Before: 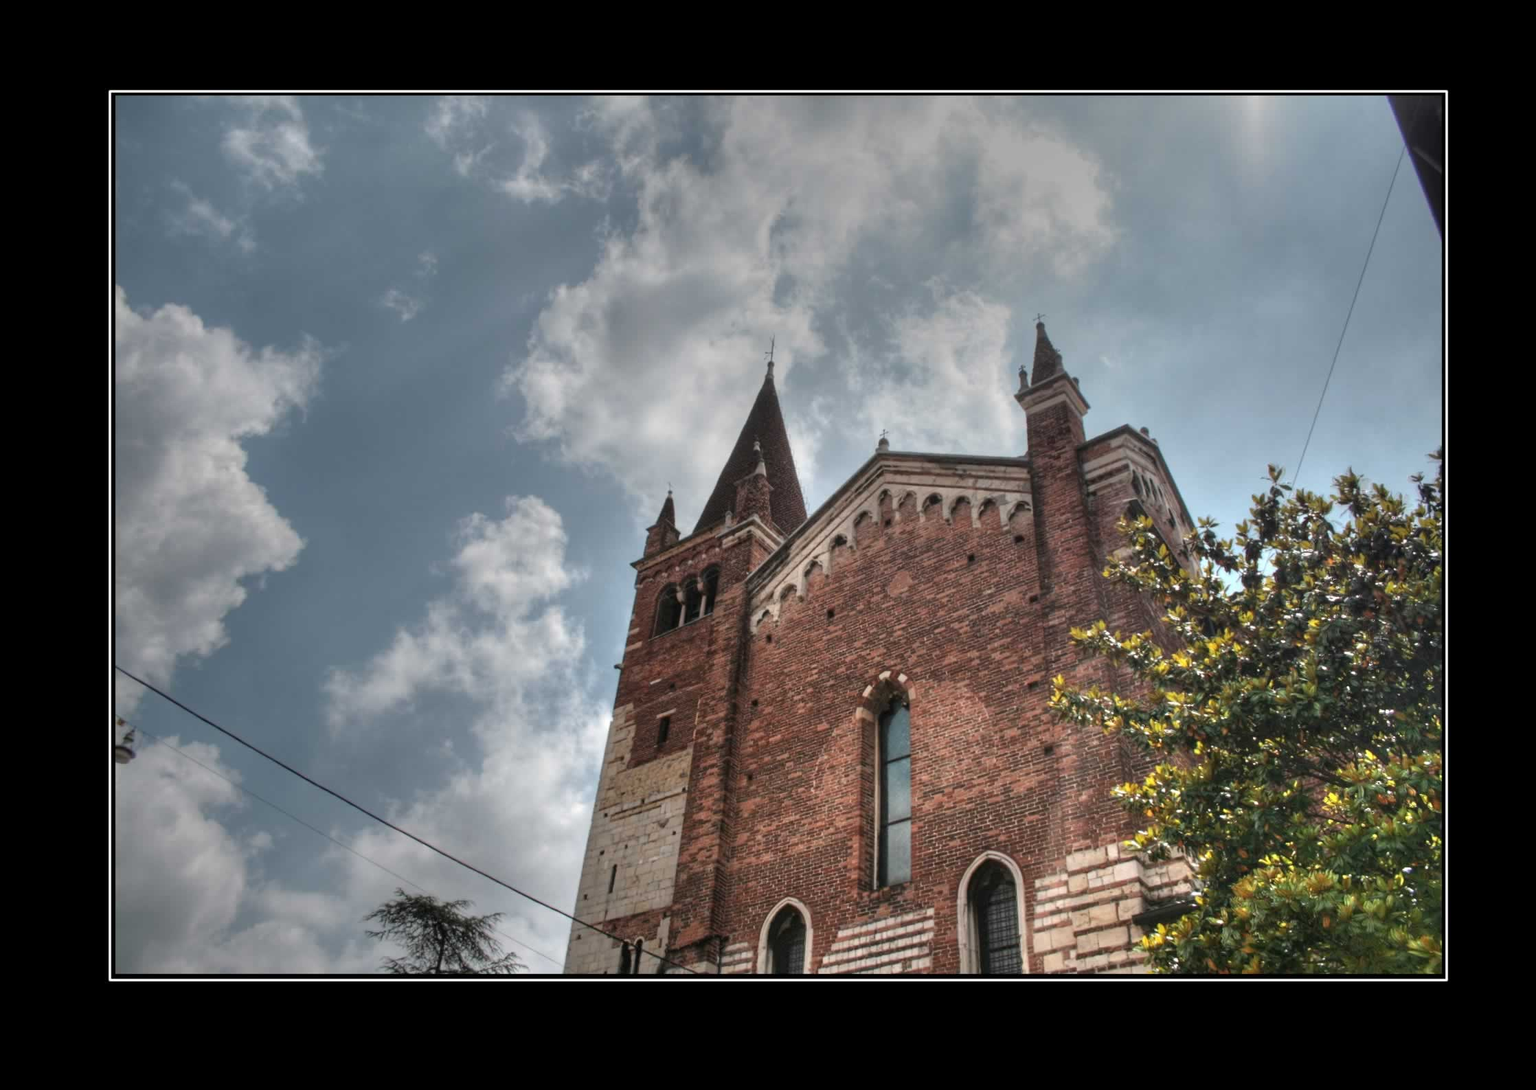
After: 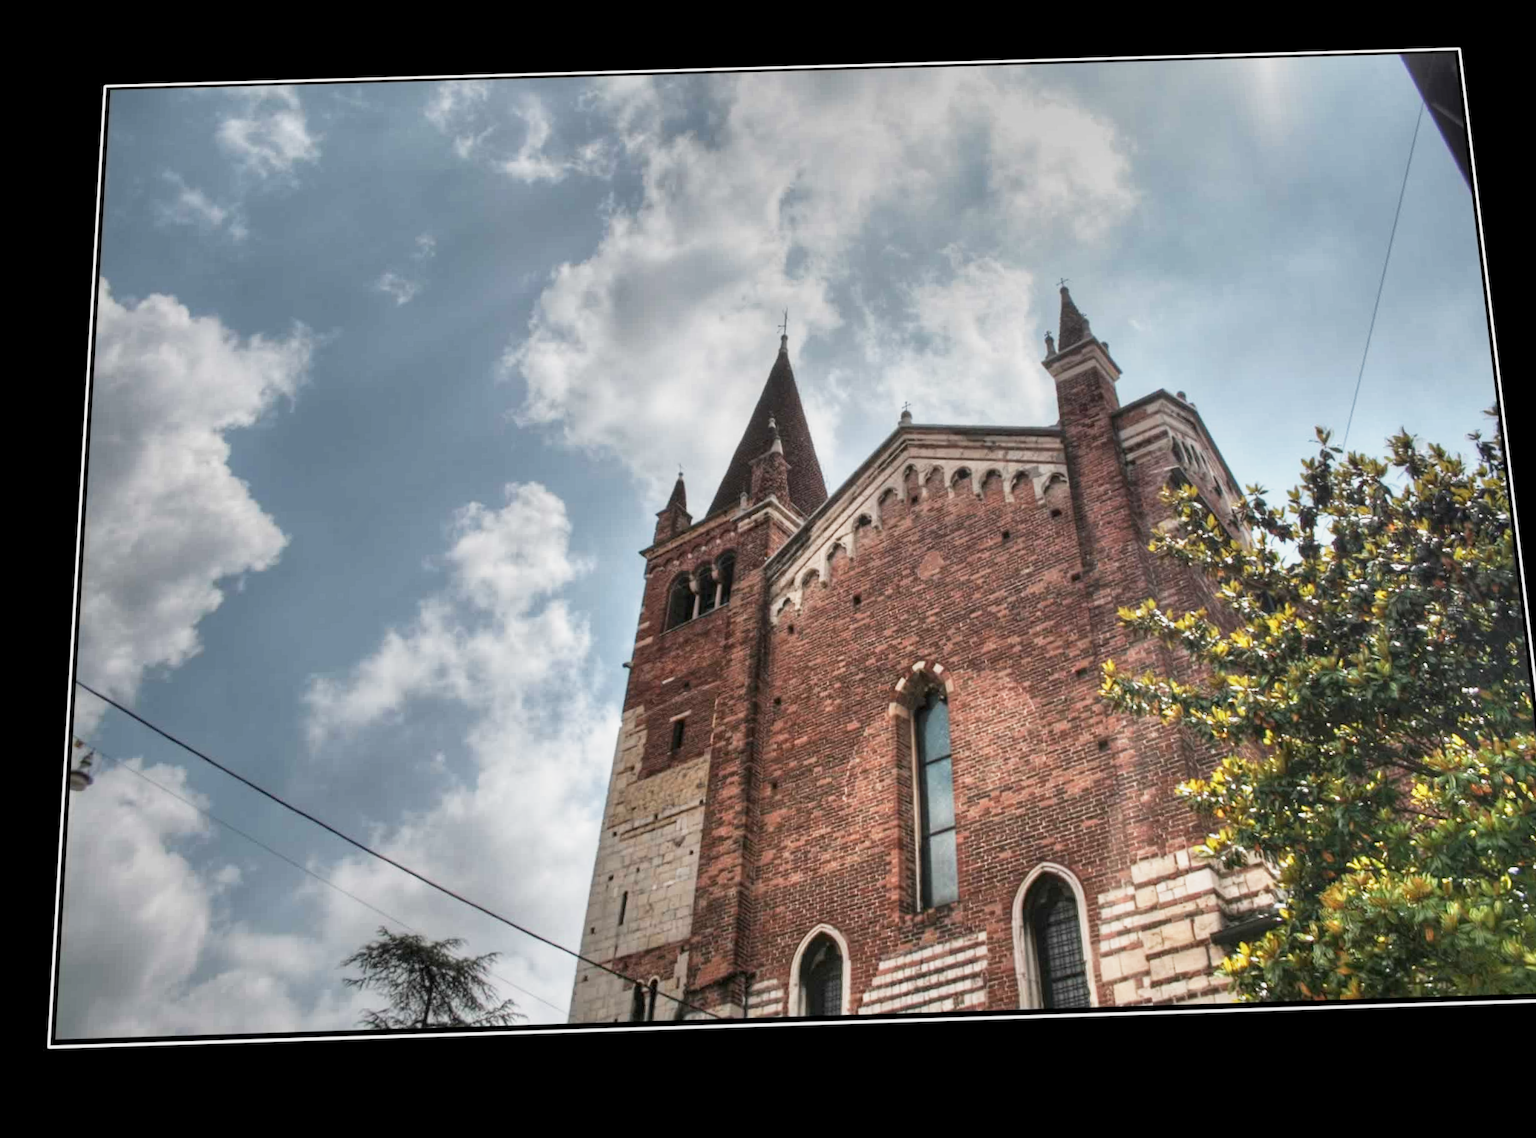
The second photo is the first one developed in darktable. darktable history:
local contrast: highlights 100%, shadows 100%, detail 120%, midtone range 0.2
rotate and perspective: rotation -1.68°, lens shift (vertical) -0.146, crop left 0.049, crop right 0.912, crop top 0.032, crop bottom 0.96
base curve: curves: ch0 [(0, 0) (0.088, 0.125) (0.176, 0.251) (0.354, 0.501) (0.613, 0.749) (1, 0.877)], preserve colors none
